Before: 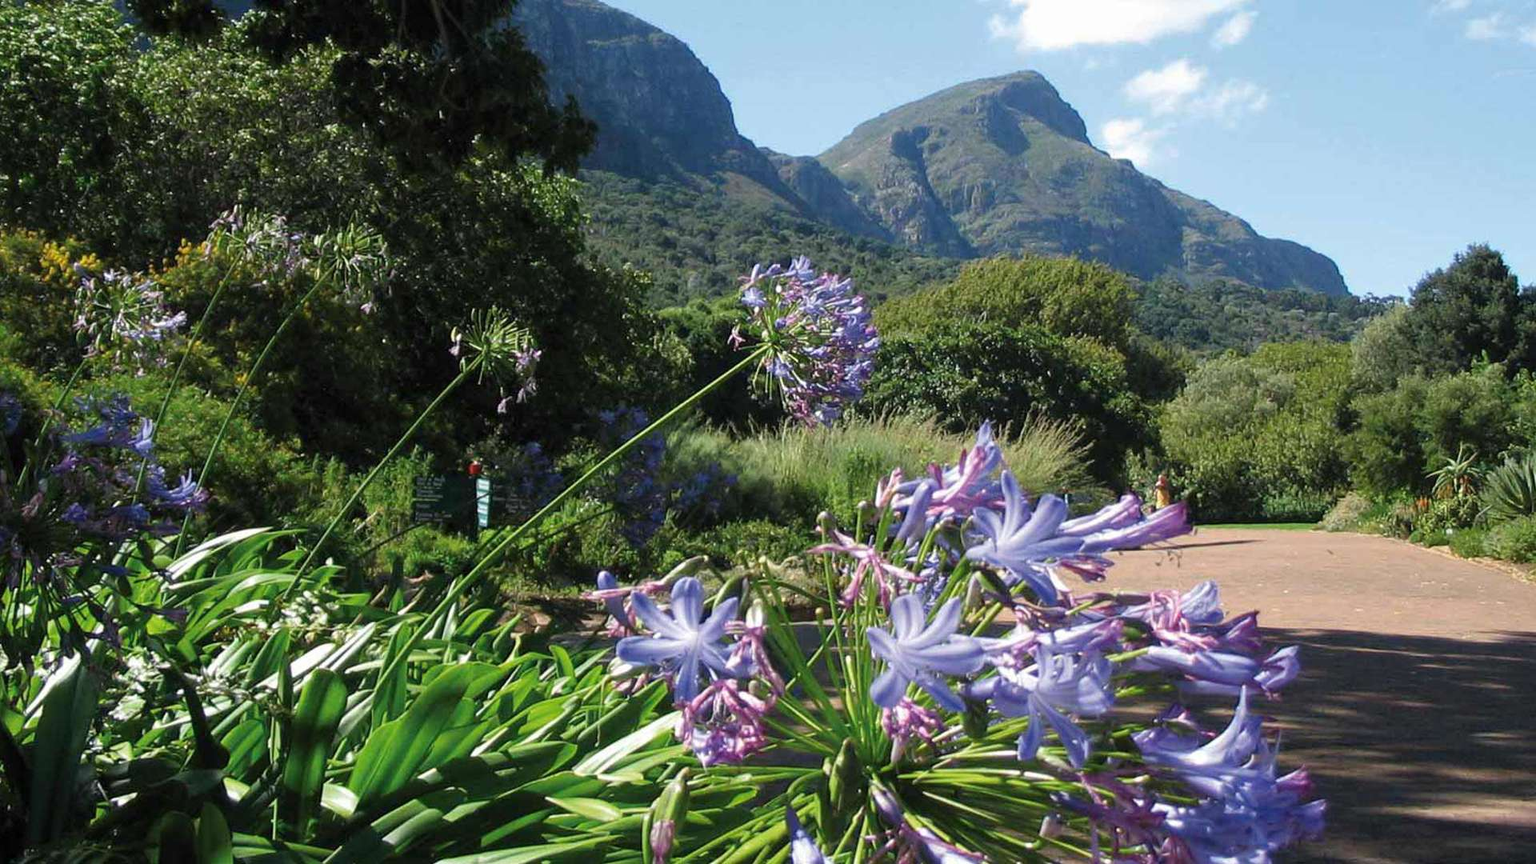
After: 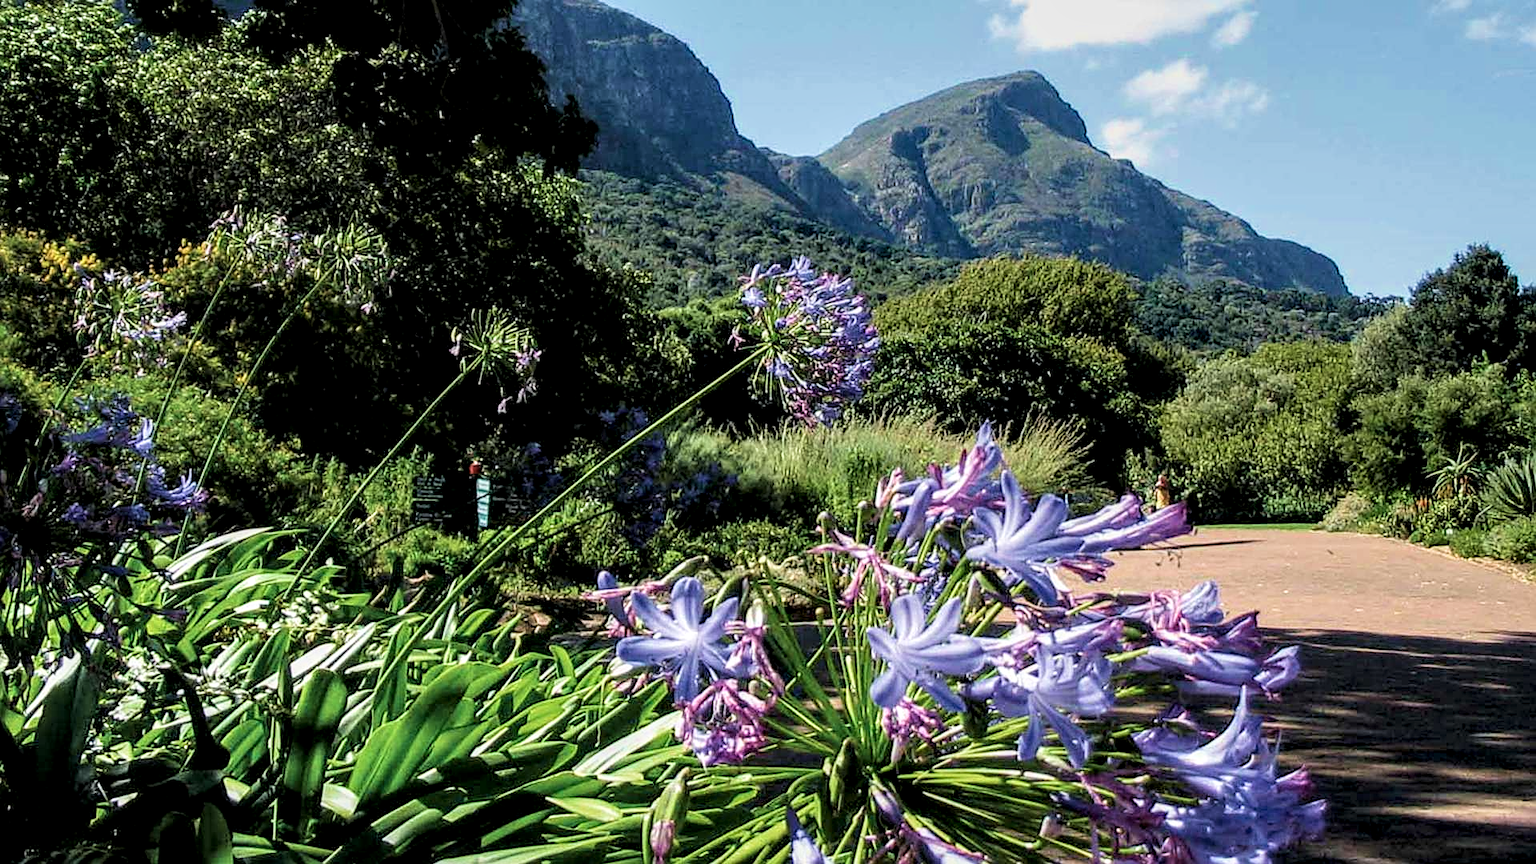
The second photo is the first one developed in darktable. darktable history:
local contrast: highlights 65%, shadows 54%, detail 169%, midtone range 0.514
velvia: on, module defaults
filmic rgb: black relative exposure -7.65 EV, white relative exposure 4.56 EV, hardness 3.61, color science v6 (2022)
sharpen: on, module defaults
